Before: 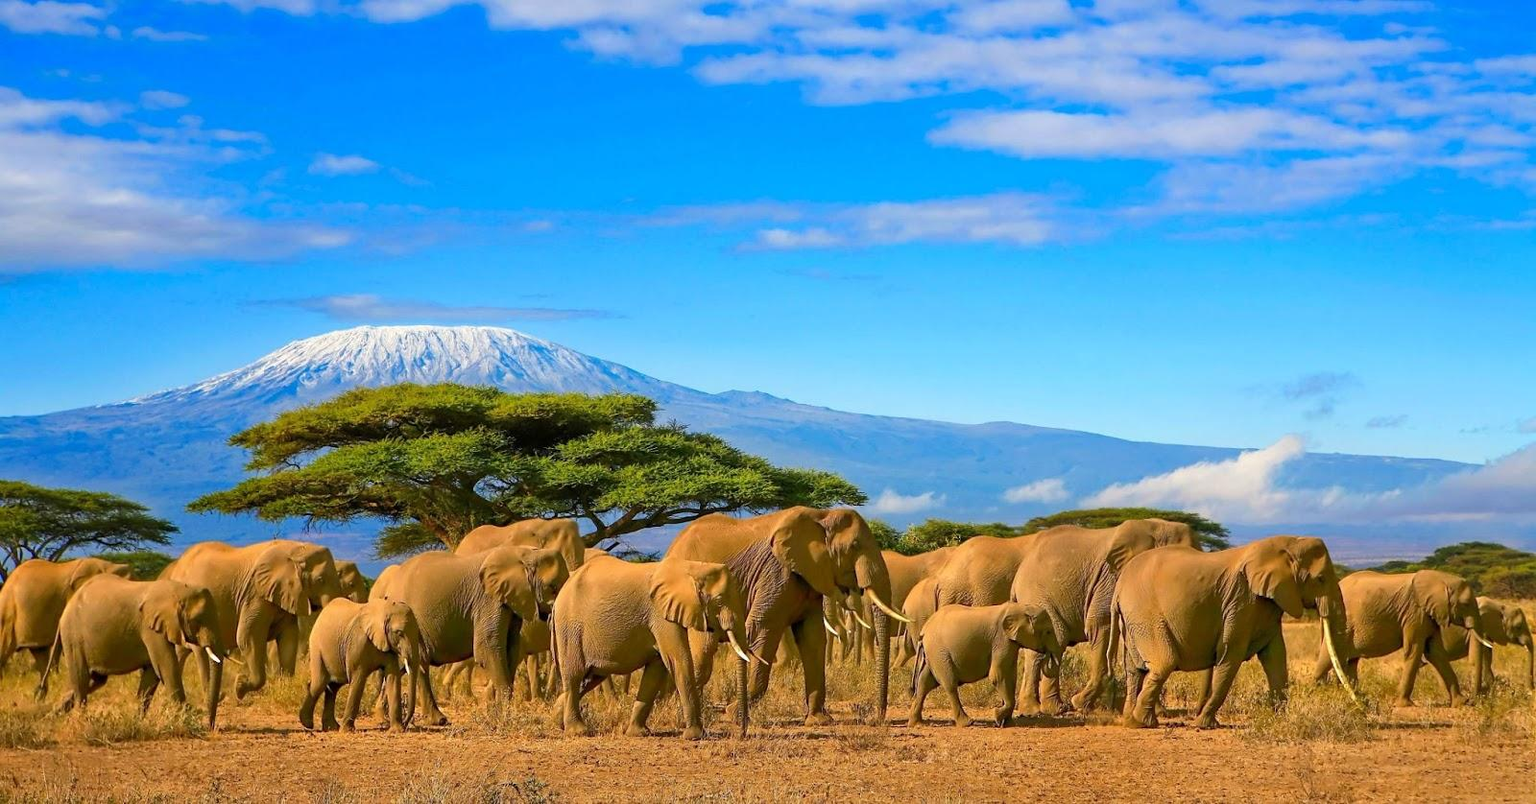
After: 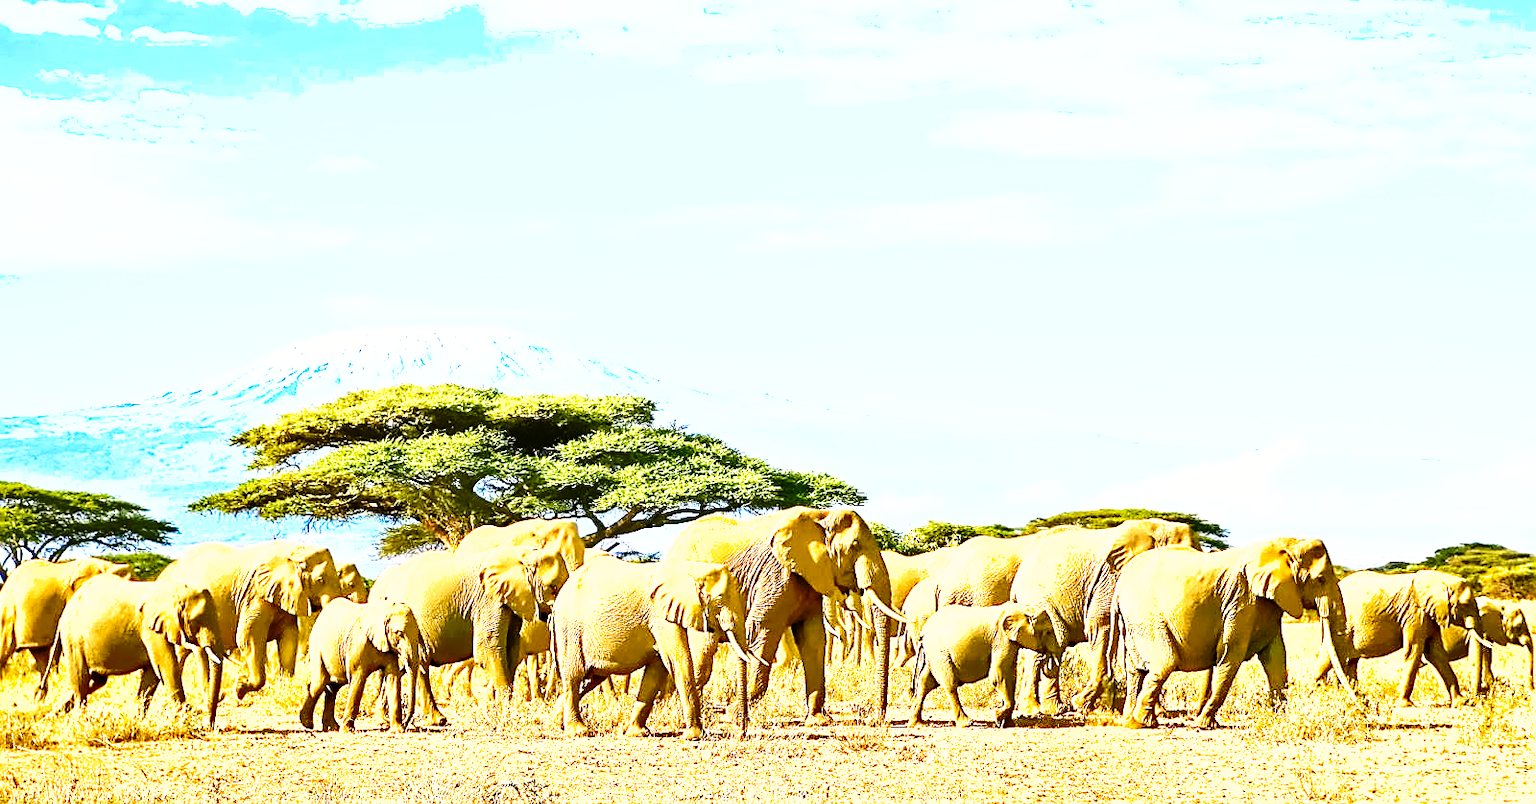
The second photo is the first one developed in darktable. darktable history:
sharpen: on, module defaults
surface blur: on, module defaults
exposure: black level correction 0.001, exposure 1.84 EV, compensate highlight preservation false
shadows and highlights: low approximation 0.01, soften with gaussian | blend: blend mode overlay, opacity 54%; mask: uniform (no mask)
base curve: curves: ch0 [(0, 0) (0.028, 0.03) (0.121, 0.232) (0.46, 0.748) (0.859, 0.968) (1, 1)], preserve colors none
base curve: curves: ch0 [(0, 0) (0.028, 0.03) (0.121, 0.232) (0.46, 0.748) (0.859, 0.968) (1, 1)], preserve colors none
exposure: black level correction 0, exposure 1.599 EV, compensate highlight preservation false
levels: levels [0.016, 0.492, 0.969]
shadows and highlights: radius 174.26, shadows 60.52, highlights -68.24, low approximation 0.01, soften with gaussian
